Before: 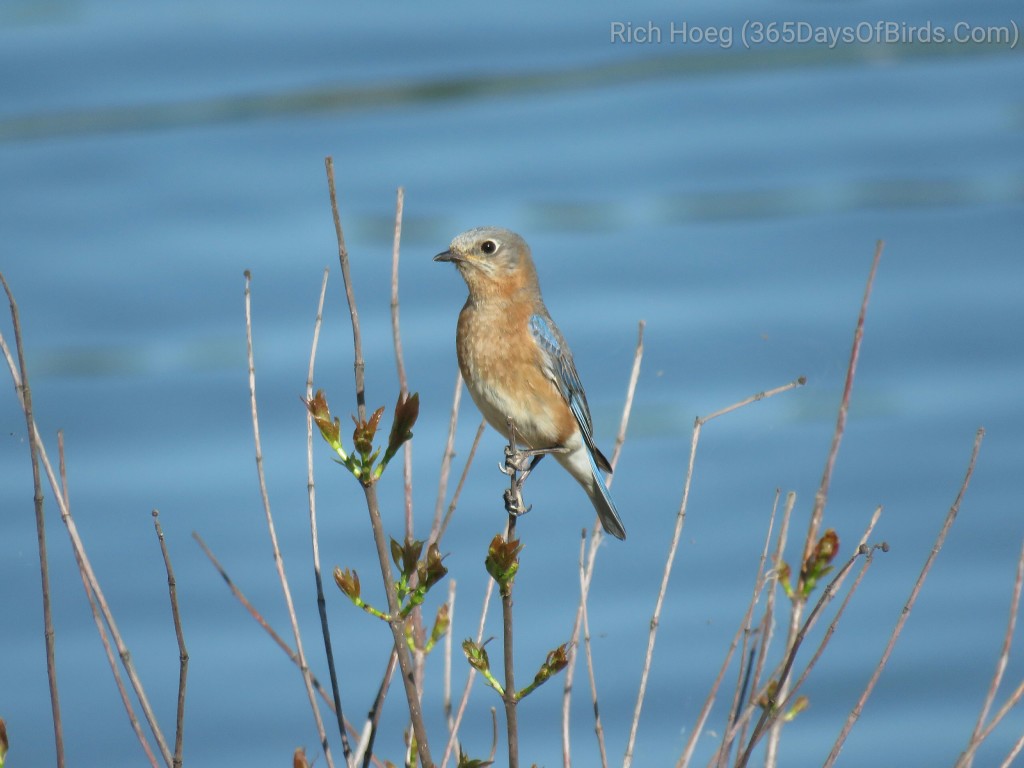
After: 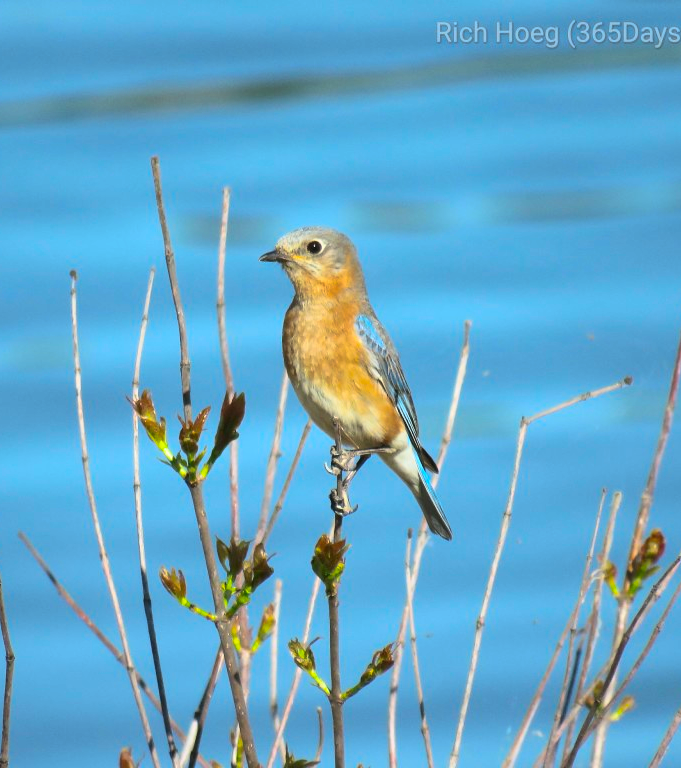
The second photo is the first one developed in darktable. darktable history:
contrast brightness saturation: contrast 0.237, brightness 0.086
color balance rgb: linear chroma grading › shadows -39.457%, linear chroma grading › highlights 40.809%, linear chroma grading › global chroma 44.485%, linear chroma grading › mid-tones -29.955%, perceptual saturation grading › global saturation 0.735%, saturation formula JzAzBz (2021)
crop: left 17.048%, right 16.363%
